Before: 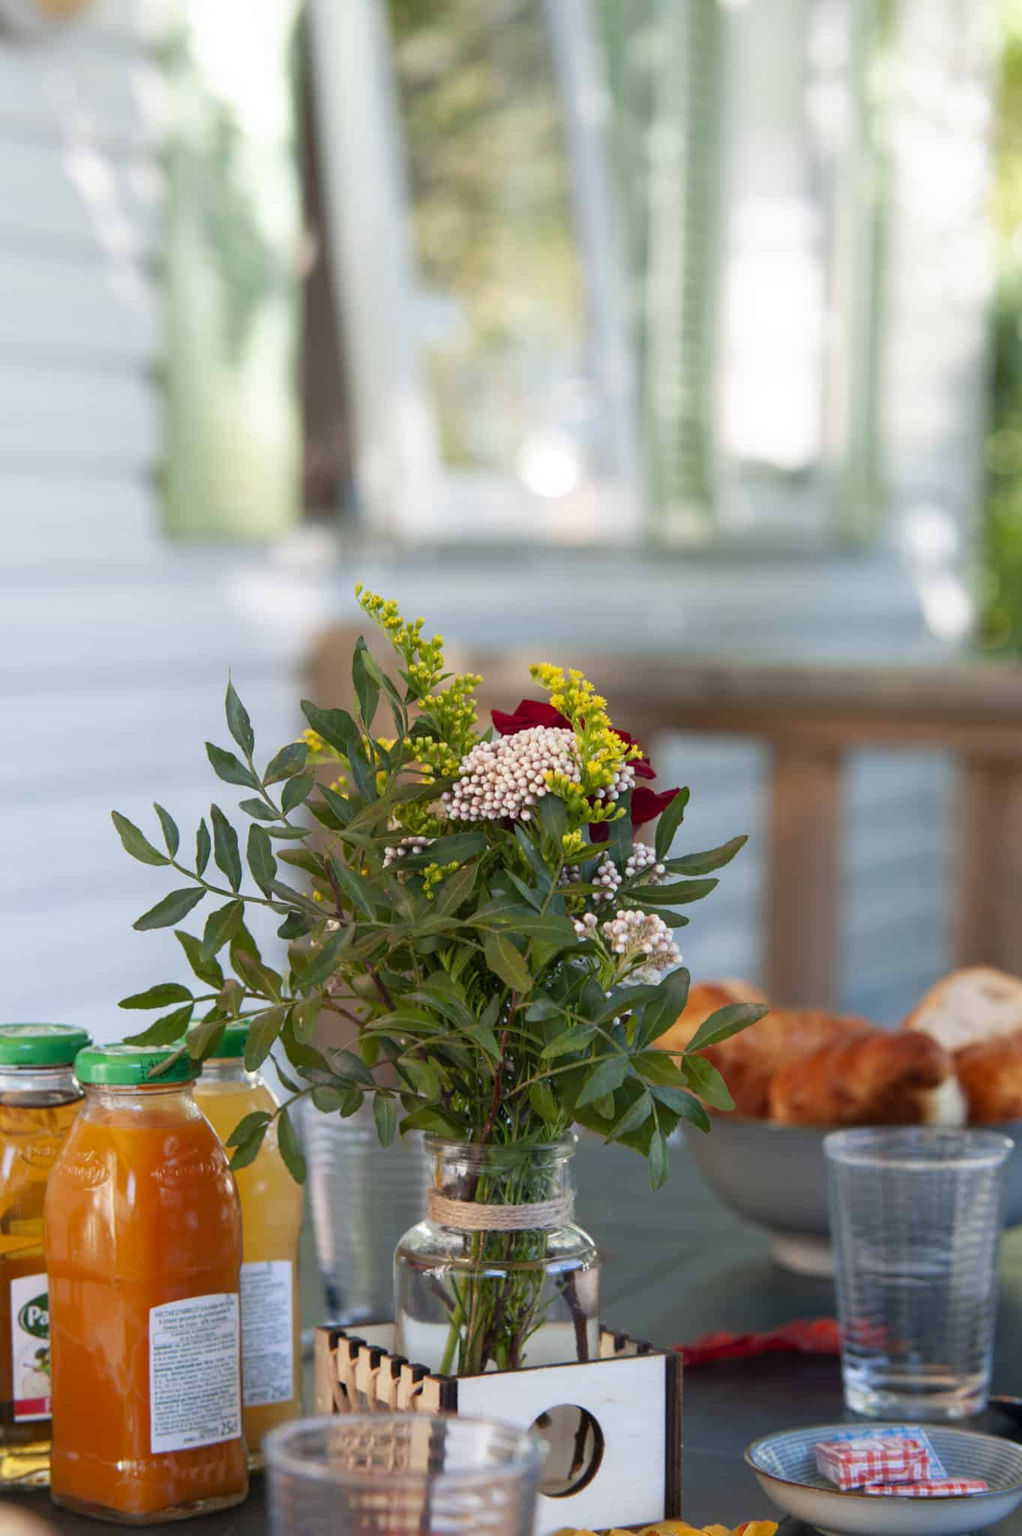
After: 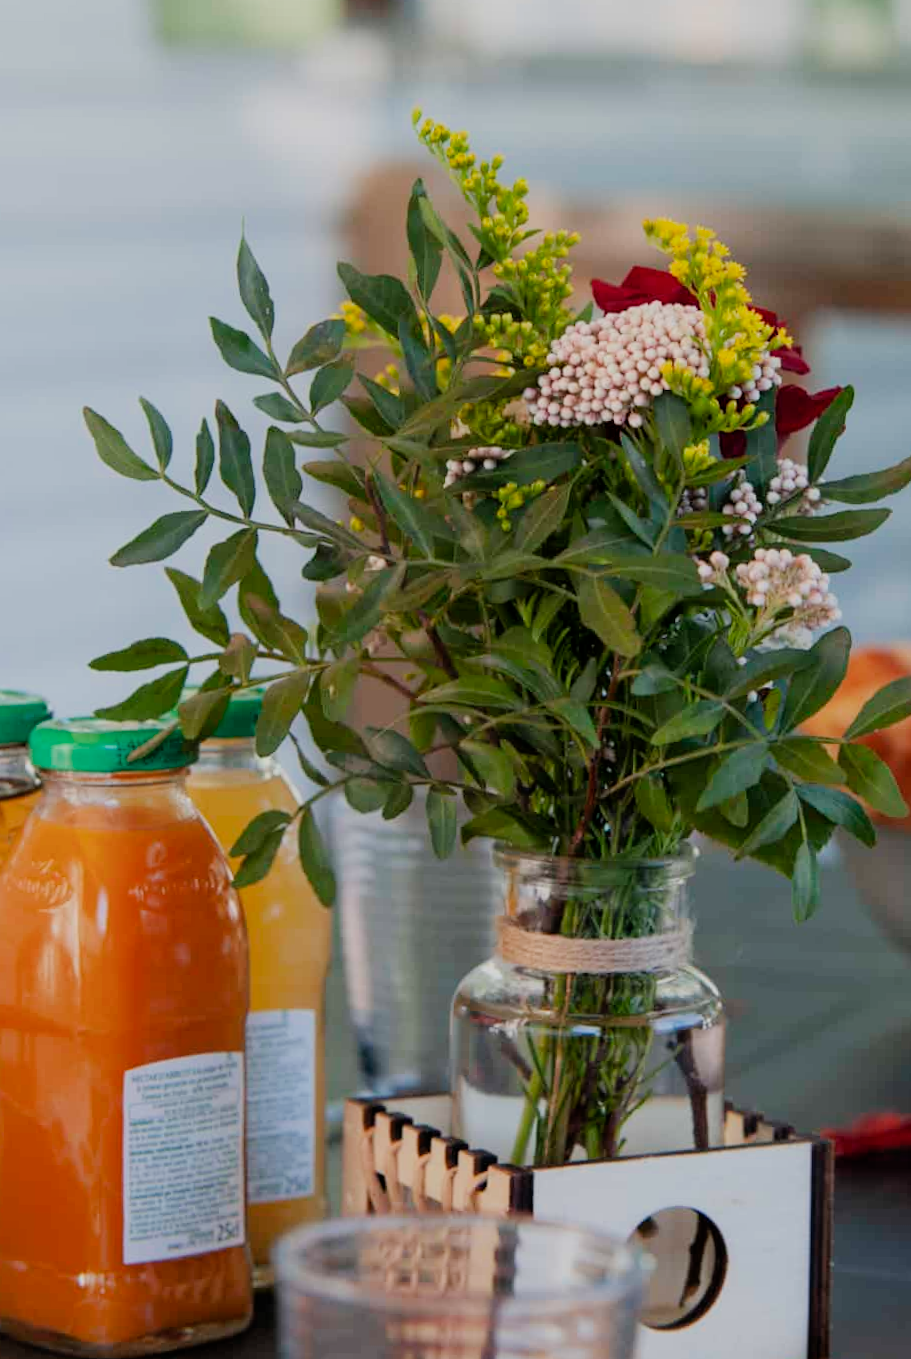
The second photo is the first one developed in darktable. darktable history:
filmic rgb: black relative exposure -8.43 EV, white relative exposure 4.66 EV, hardness 3.83
tone equalizer: on, module defaults
crop and rotate: angle -0.806°, left 3.856%, top 32.233%, right 27.874%
